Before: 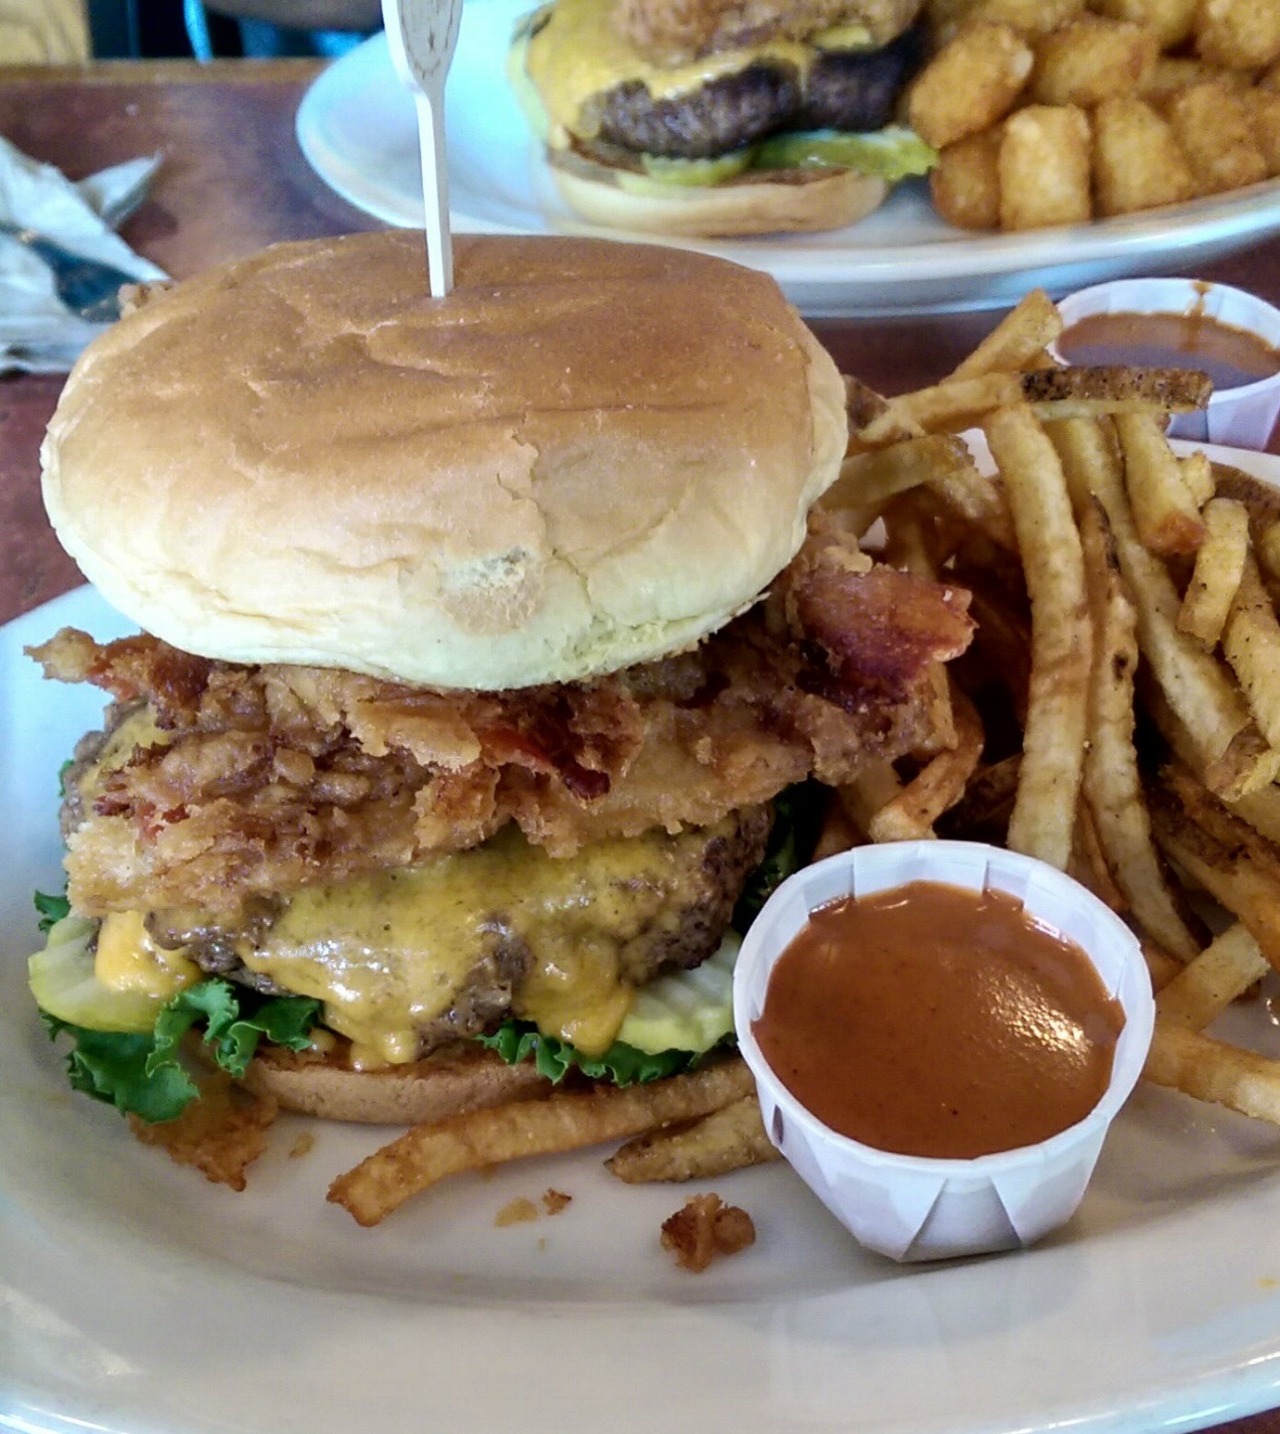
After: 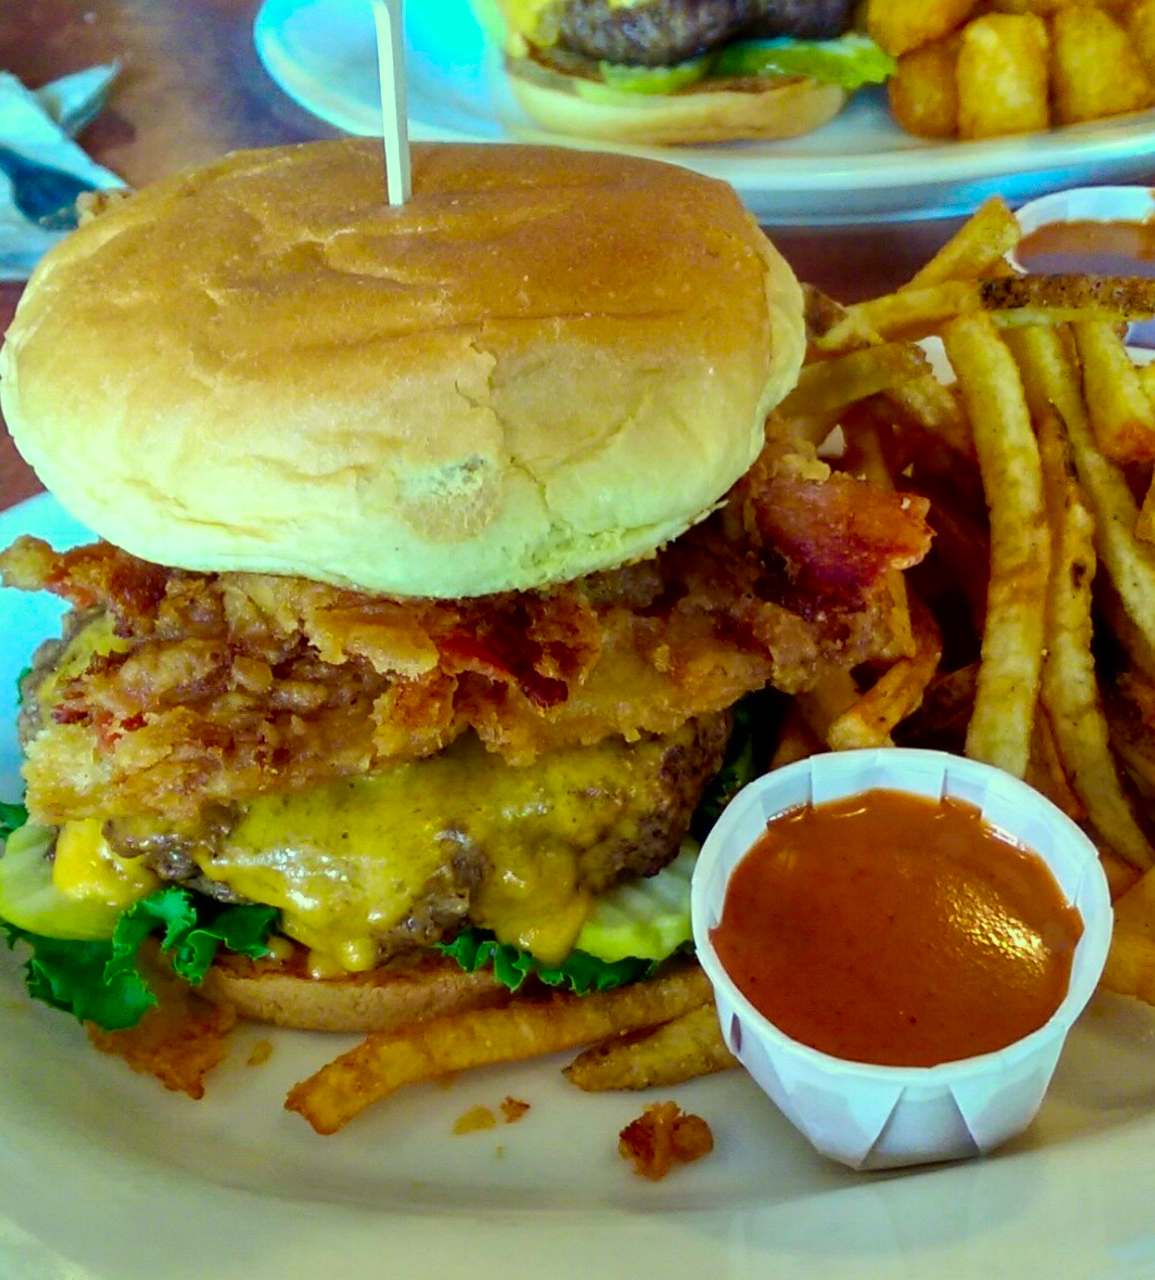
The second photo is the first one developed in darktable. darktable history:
crop: left 3.312%, top 6.424%, right 6.414%, bottom 3.342%
color correction: highlights a* -10.96, highlights b* 9.95, saturation 1.71
